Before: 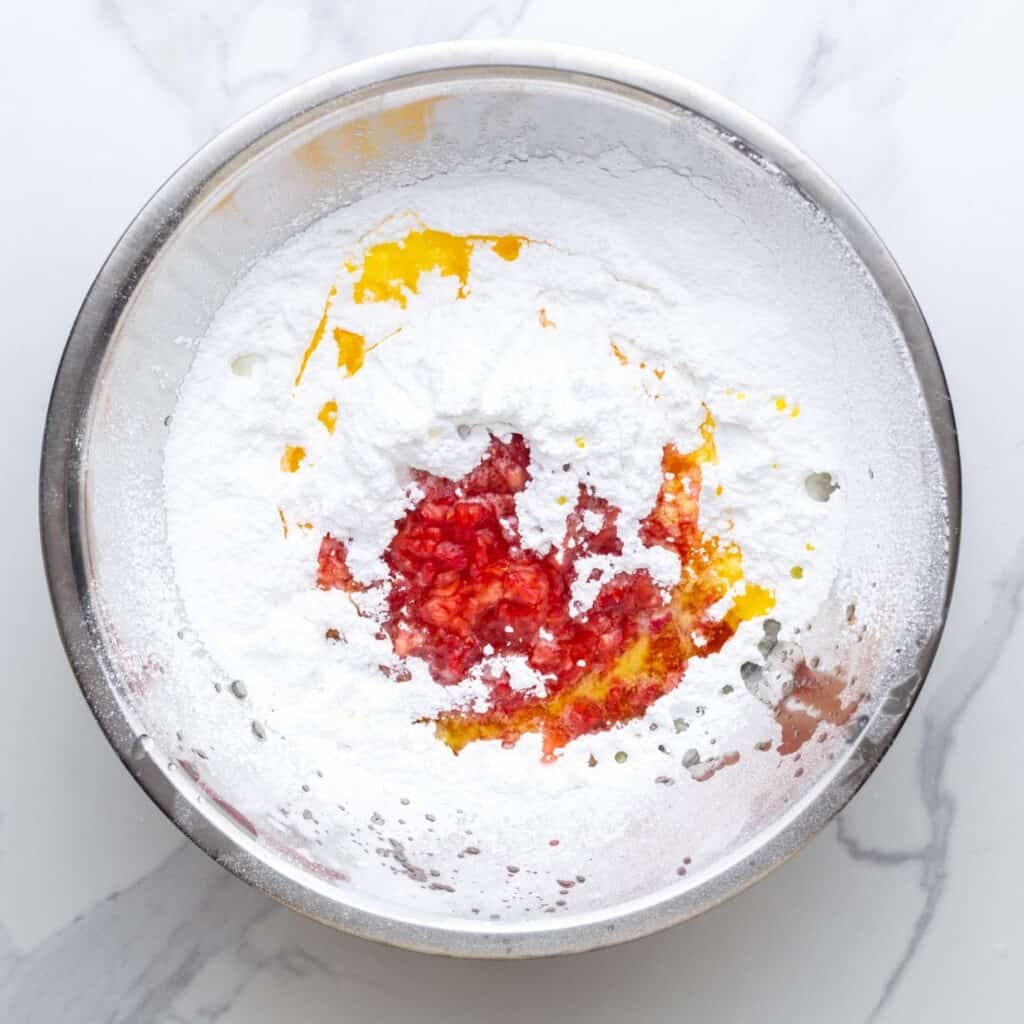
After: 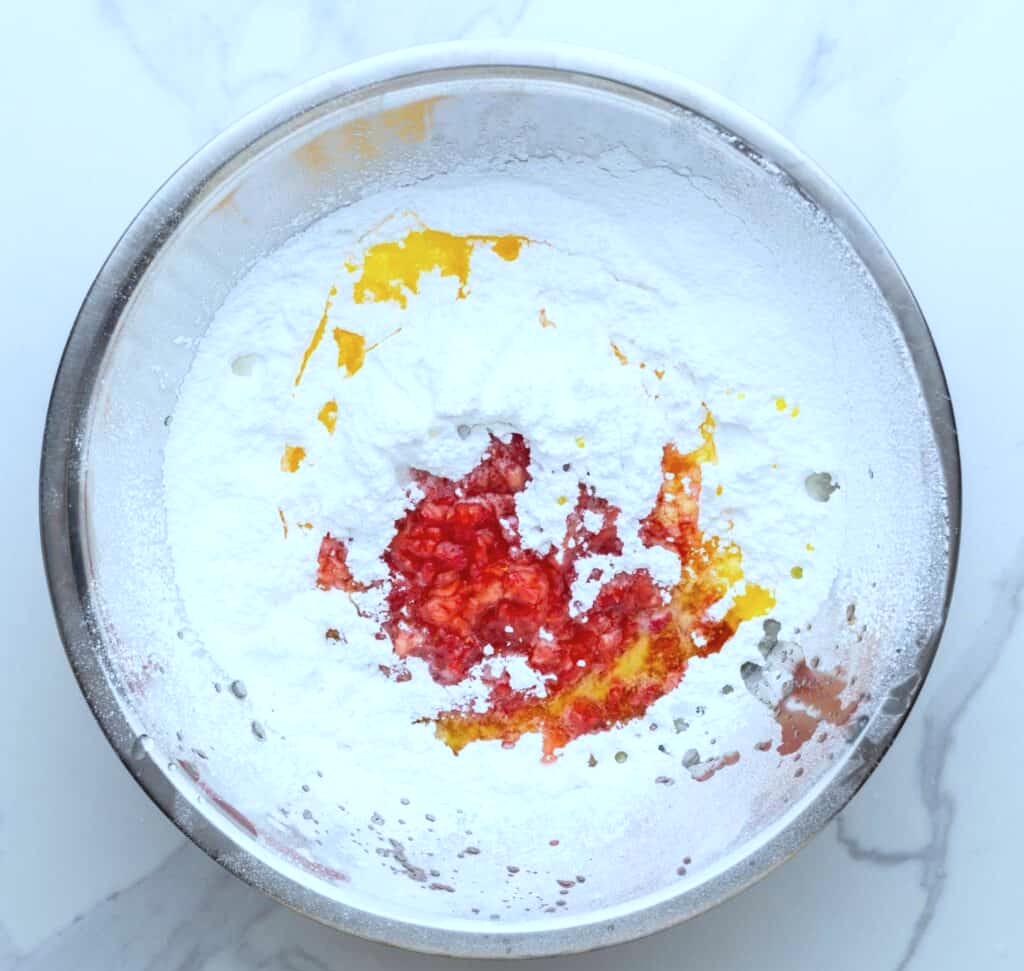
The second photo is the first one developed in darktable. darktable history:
crop and rotate: top 0.004%, bottom 5.081%
color calibration: illuminant F (fluorescent), F source F9 (Cool White Deluxe 4150 K) – high CRI, x 0.375, y 0.373, temperature 4154.83 K
exposure: compensate highlight preservation false
